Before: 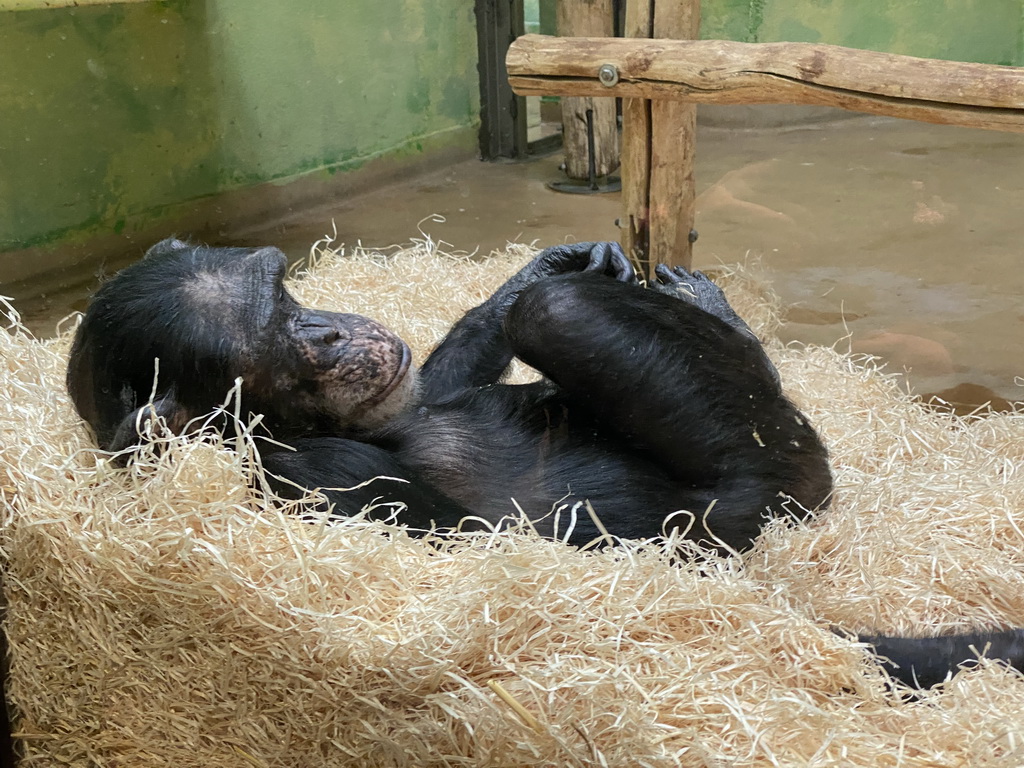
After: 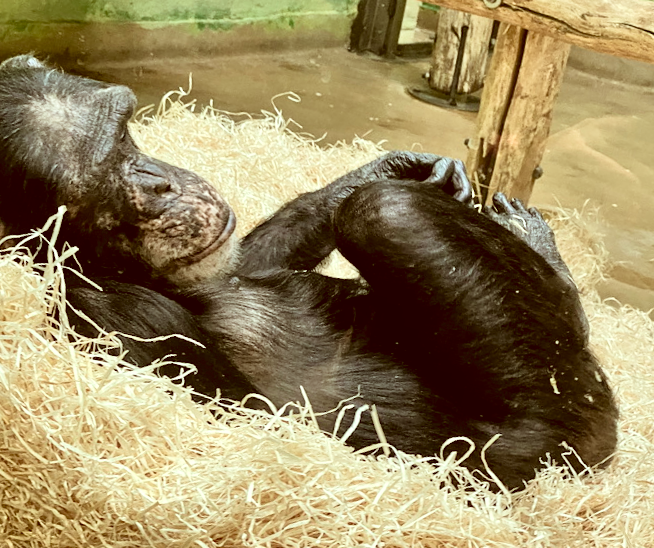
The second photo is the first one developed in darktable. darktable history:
crop and rotate: left 22.13%, top 22.054%, right 22.026%, bottom 22.102%
velvia: strength 15%
rotate and perspective: rotation 13.27°, automatic cropping off
contrast brightness saturation: contrast 0.25, saturation -0.31
color correction: highlights a* -5.94, highlights b* 9.48, shadows a* 10.12, shadows b* 23.94
local contrast: mode bilateral grid, contrast 20, coarseness 50, detail 130%, midtone range 0.2
tone equalizer: -7 EV 0.15 EV, -6 EV 0.6 EV, -5 EV 1.15 EV, -4 EV 1.33 EV, -3 EV 1.15 EV, -2 EV 0.6 EV, -1 EV 0.15 EV, mask exposure compensation -0.5 EV
